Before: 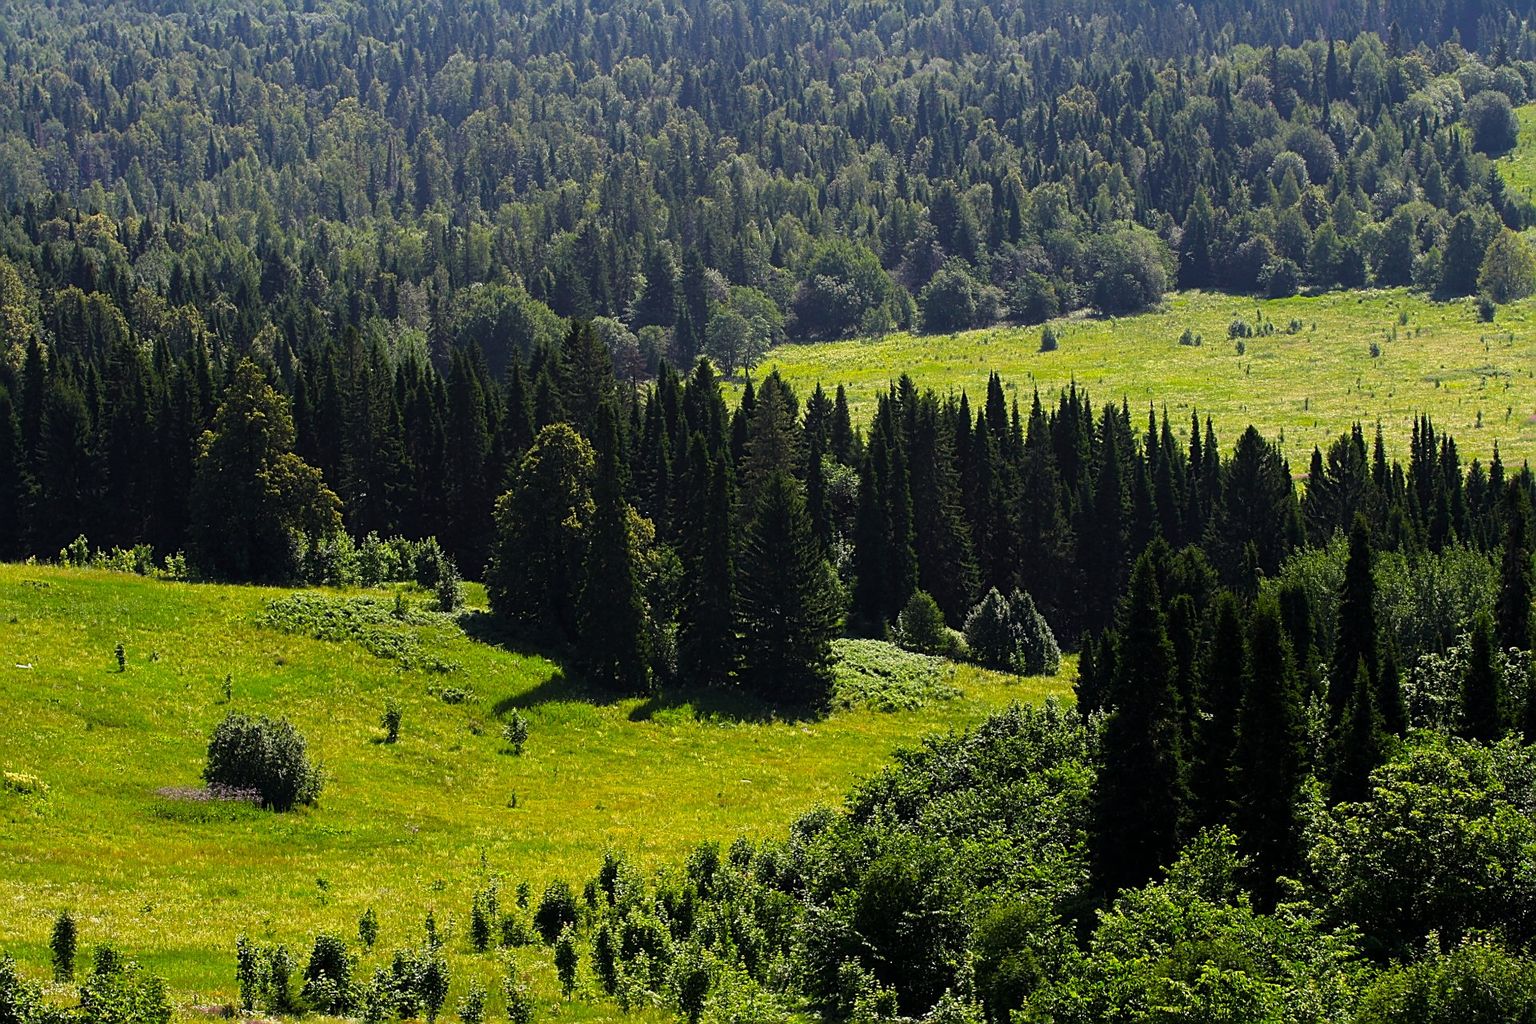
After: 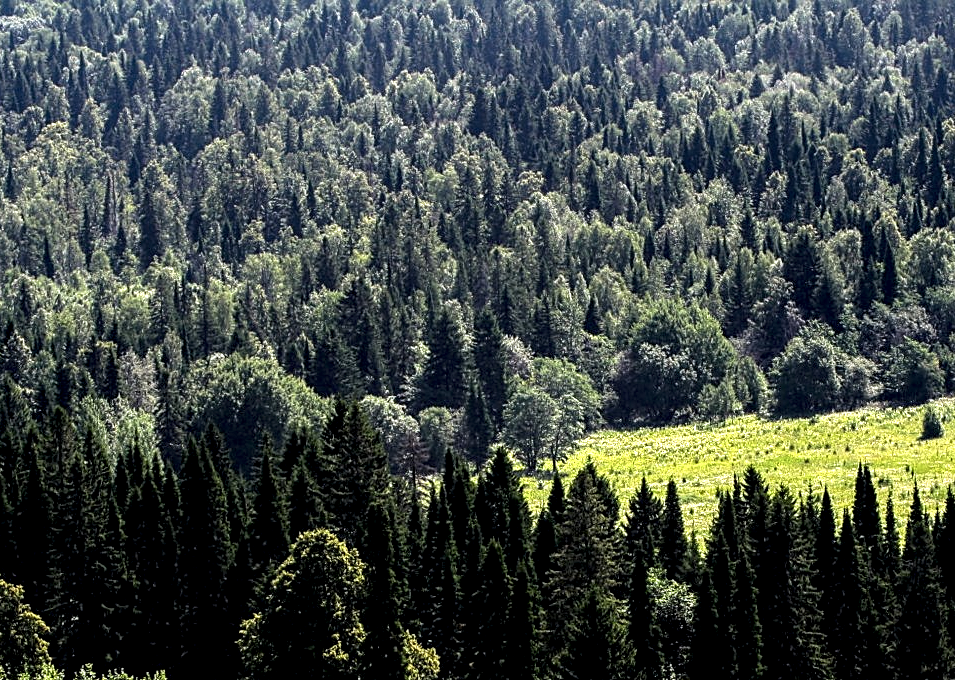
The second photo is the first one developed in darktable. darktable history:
crop: left 19.773%, right 30.486%, bottom 46.85%
local contrast: shadows 167%, detail 225%
